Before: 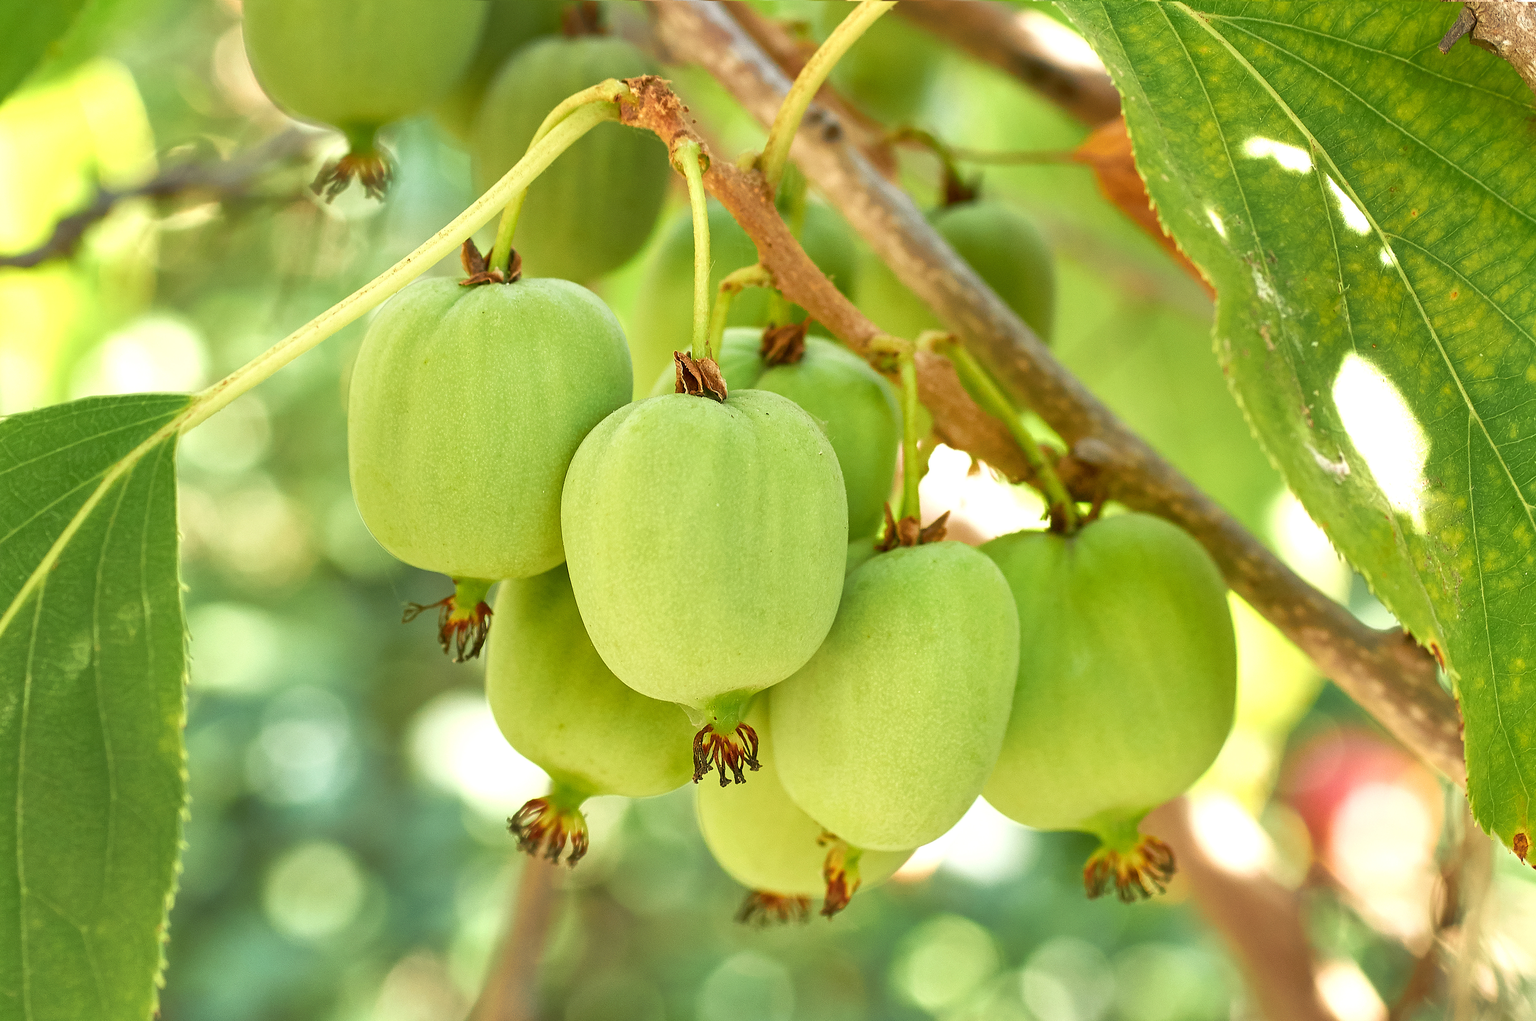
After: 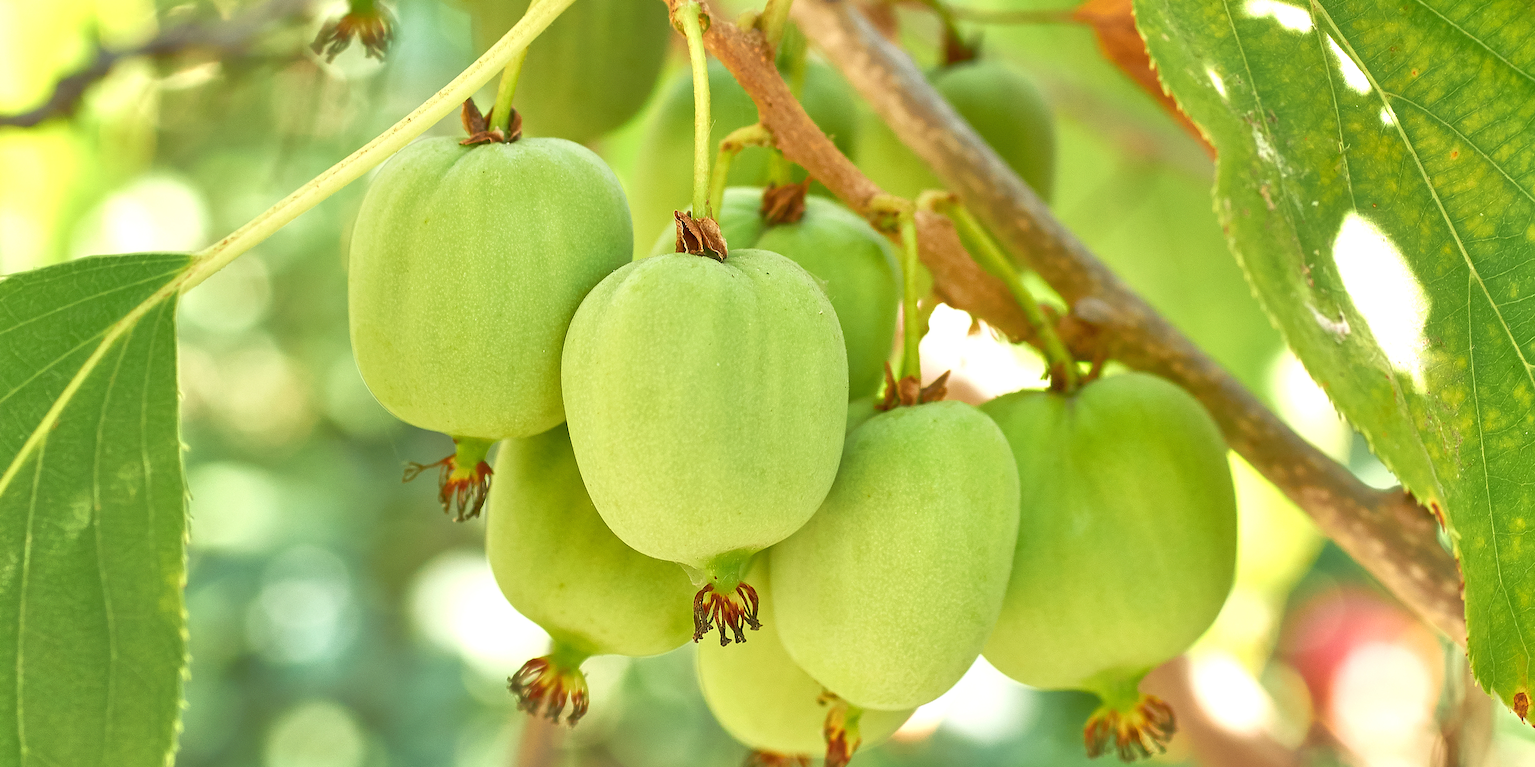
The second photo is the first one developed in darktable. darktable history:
crop: top 13.791%, bottom 11.009%
tone equalizer: -7 EV 0.145 EV, -6 EV 0.569 EV, -5 EV 1.12 EV, -4 EV 1.36 EV, -3 EV 1.14 EV, -2 EV 0.6 EV, -1 EV 0.163 EV
